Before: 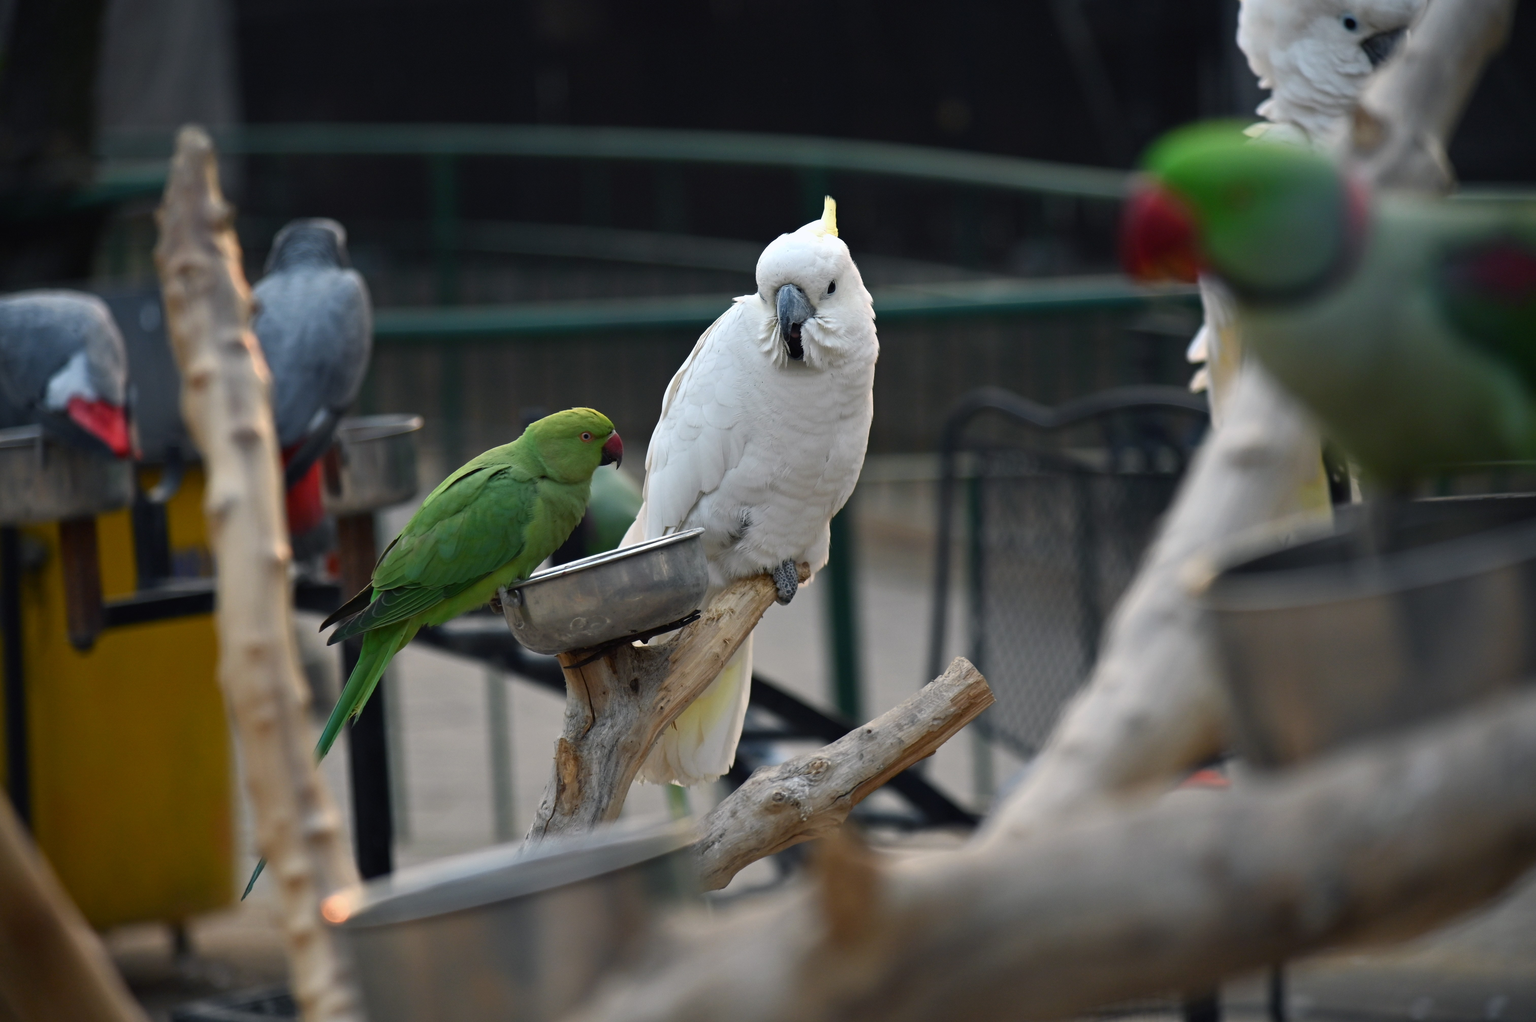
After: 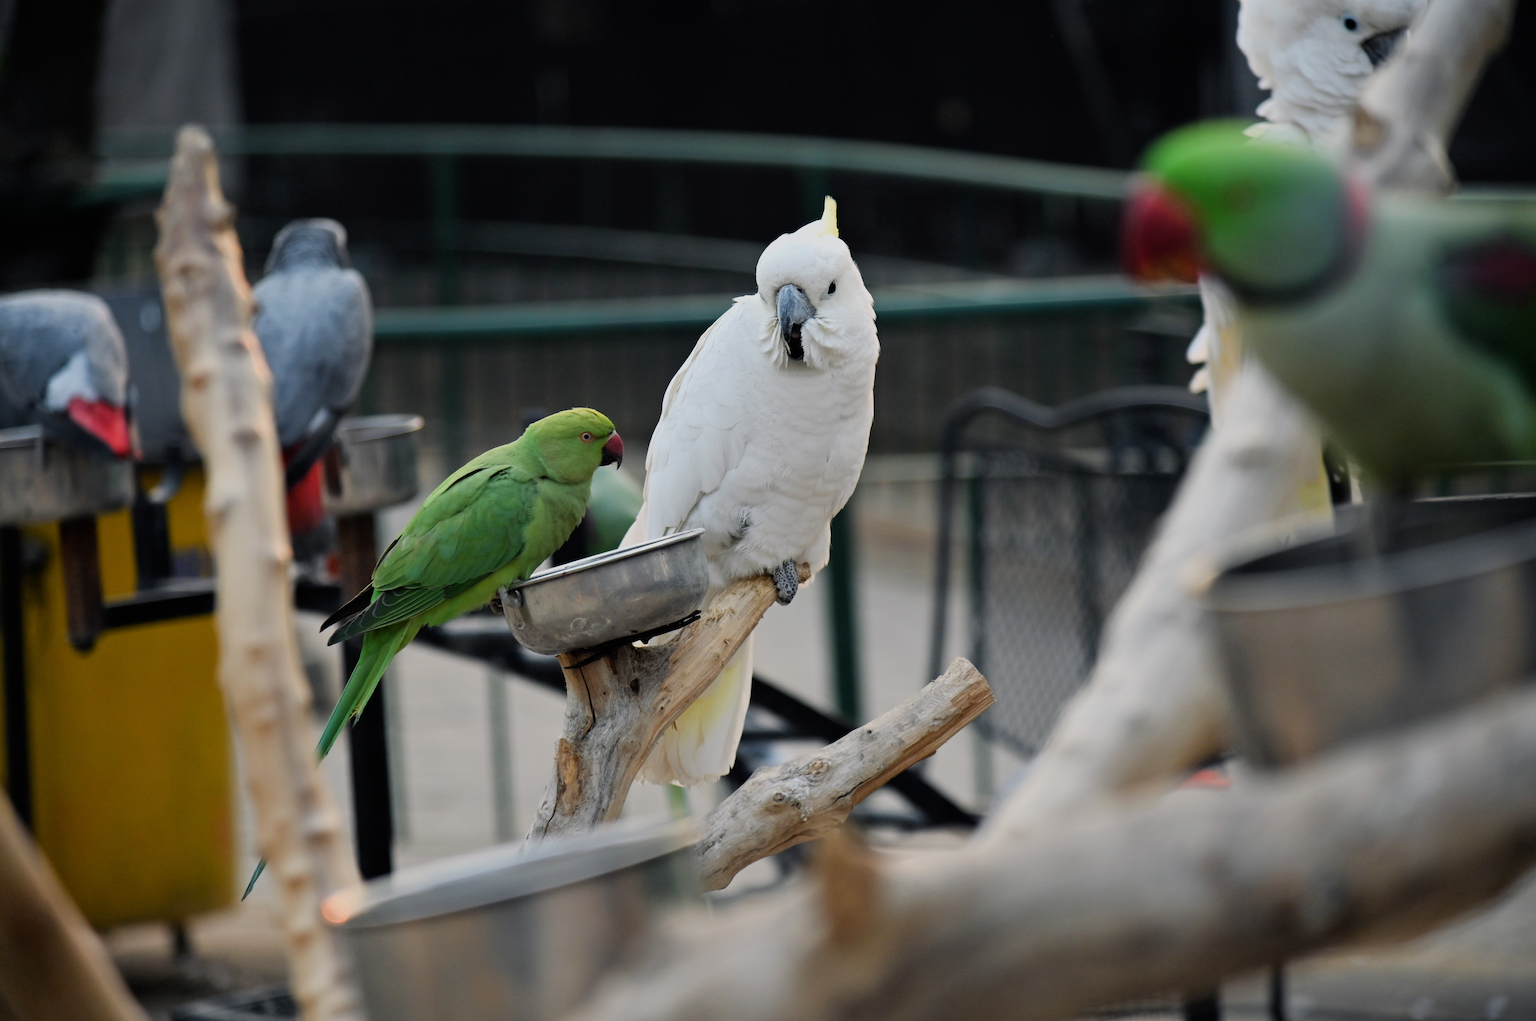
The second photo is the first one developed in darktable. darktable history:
filmic rgb: black relative exposure -7.19 EV, white relative exposure 5.35 EV, hardness 3.02, iterations of high-quality reconstruction 0
exposure: exposure 0.563 EV, compensate exposure bias true, compensate highlight preservation false
